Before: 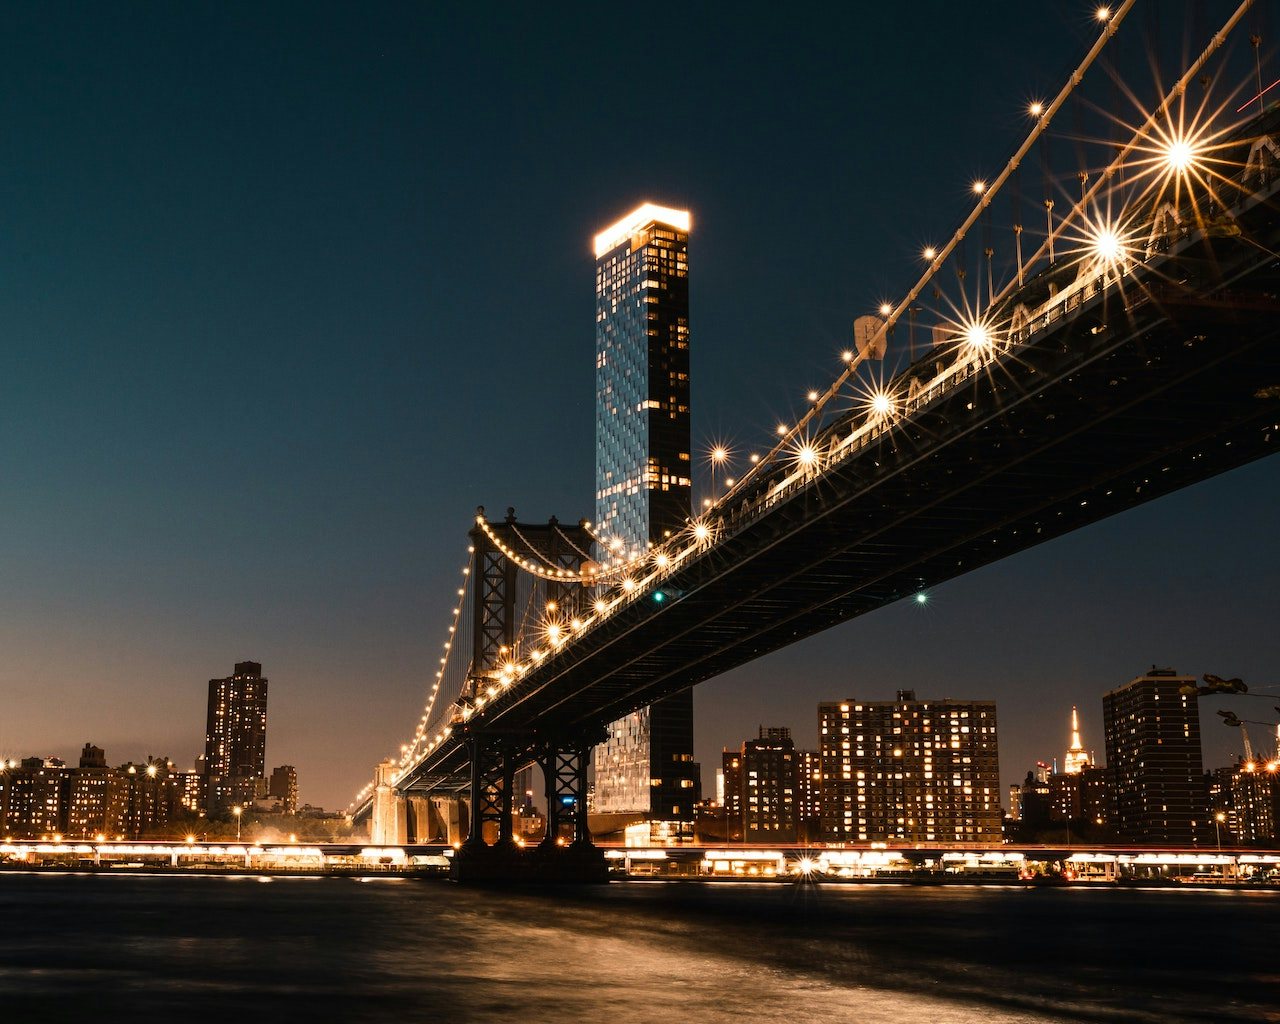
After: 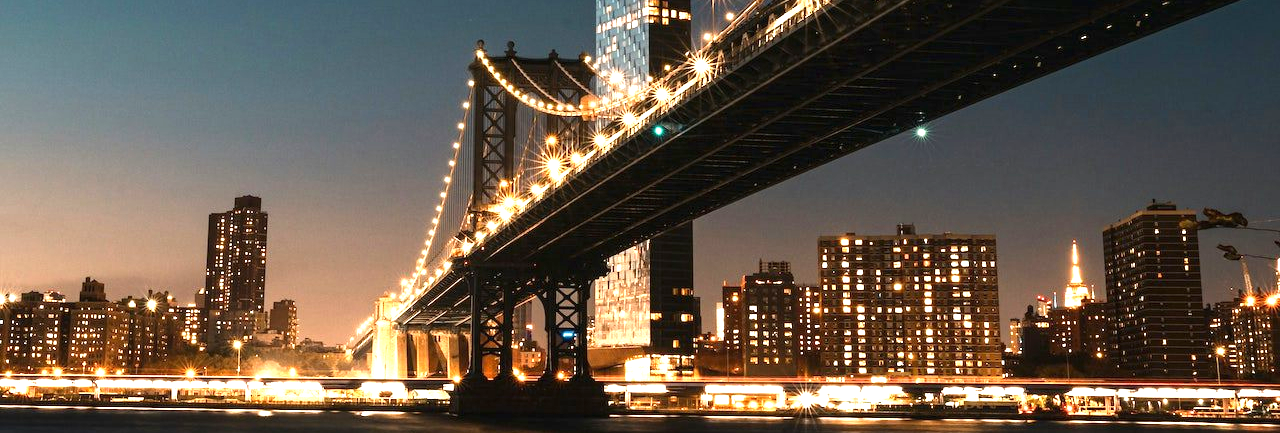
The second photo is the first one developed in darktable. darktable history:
exposure: black level correction 0, exposure 1.1 EV, compensate highlight preservation false
crop: top 45.519%, bottom 12.137%
